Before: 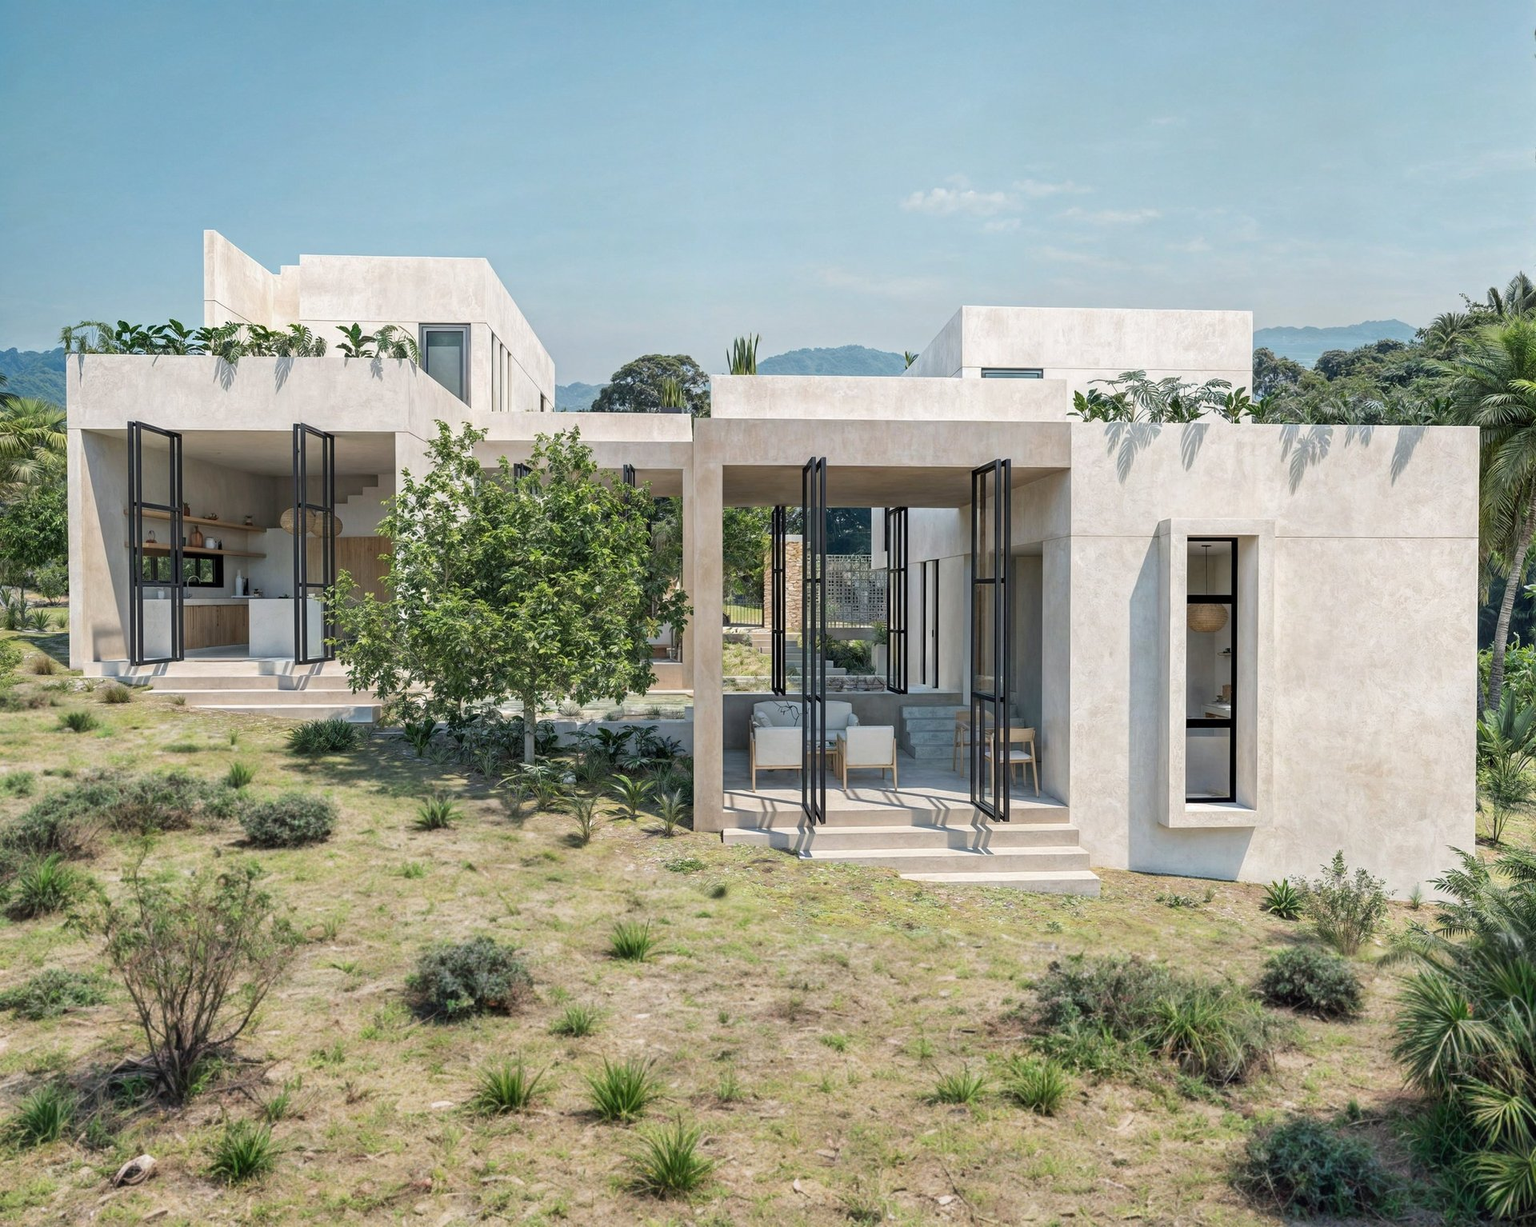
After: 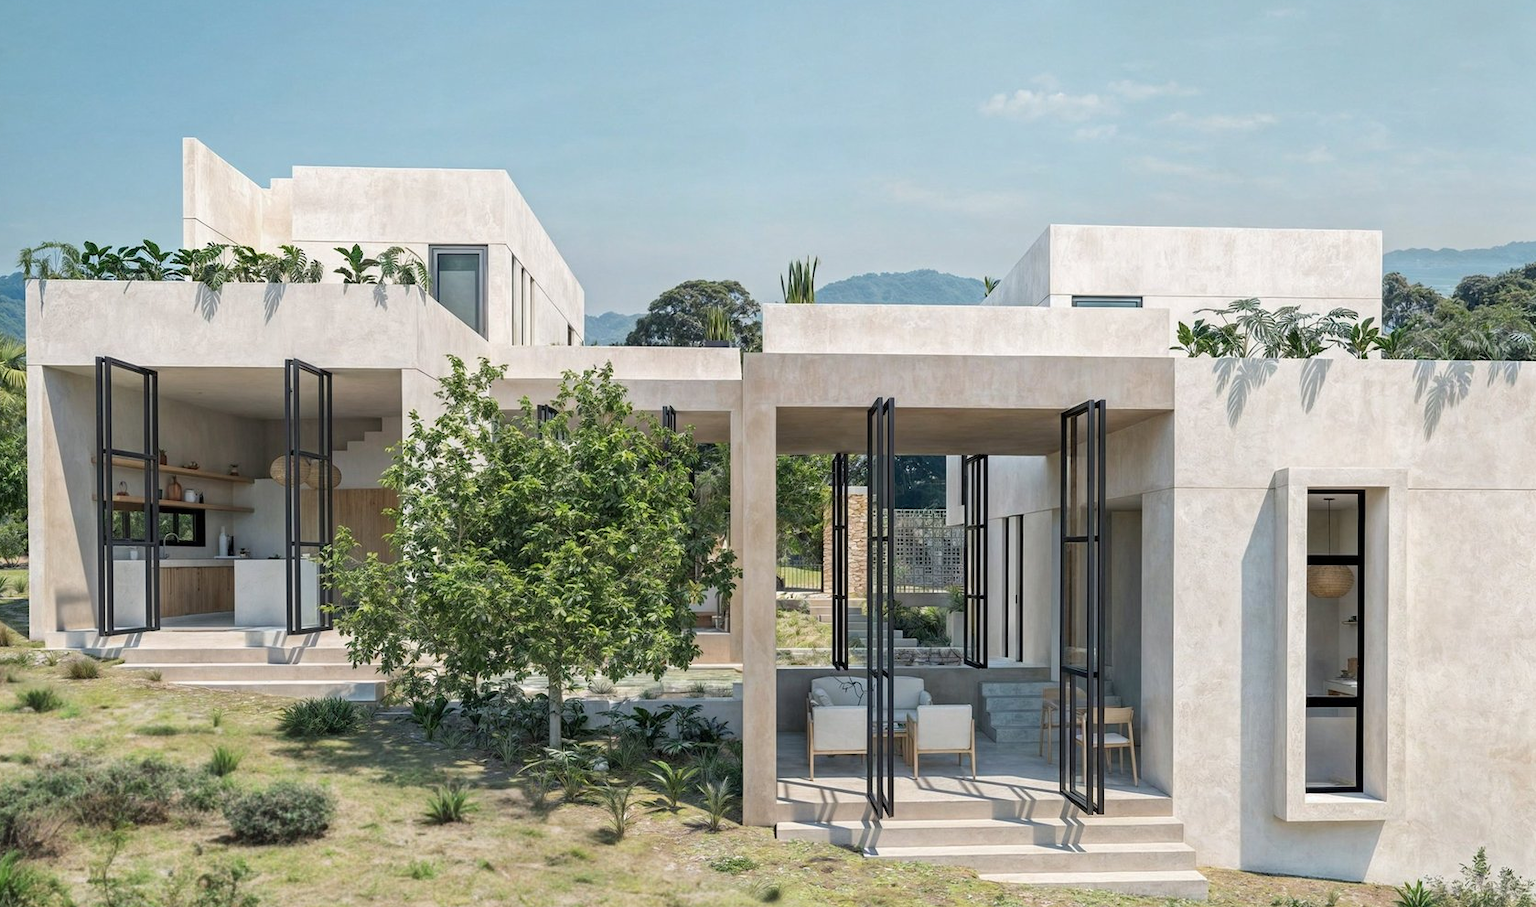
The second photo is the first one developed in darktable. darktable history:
crop: left 2.894%, top 8.994%, right 9.619%, bottom 26.292%
